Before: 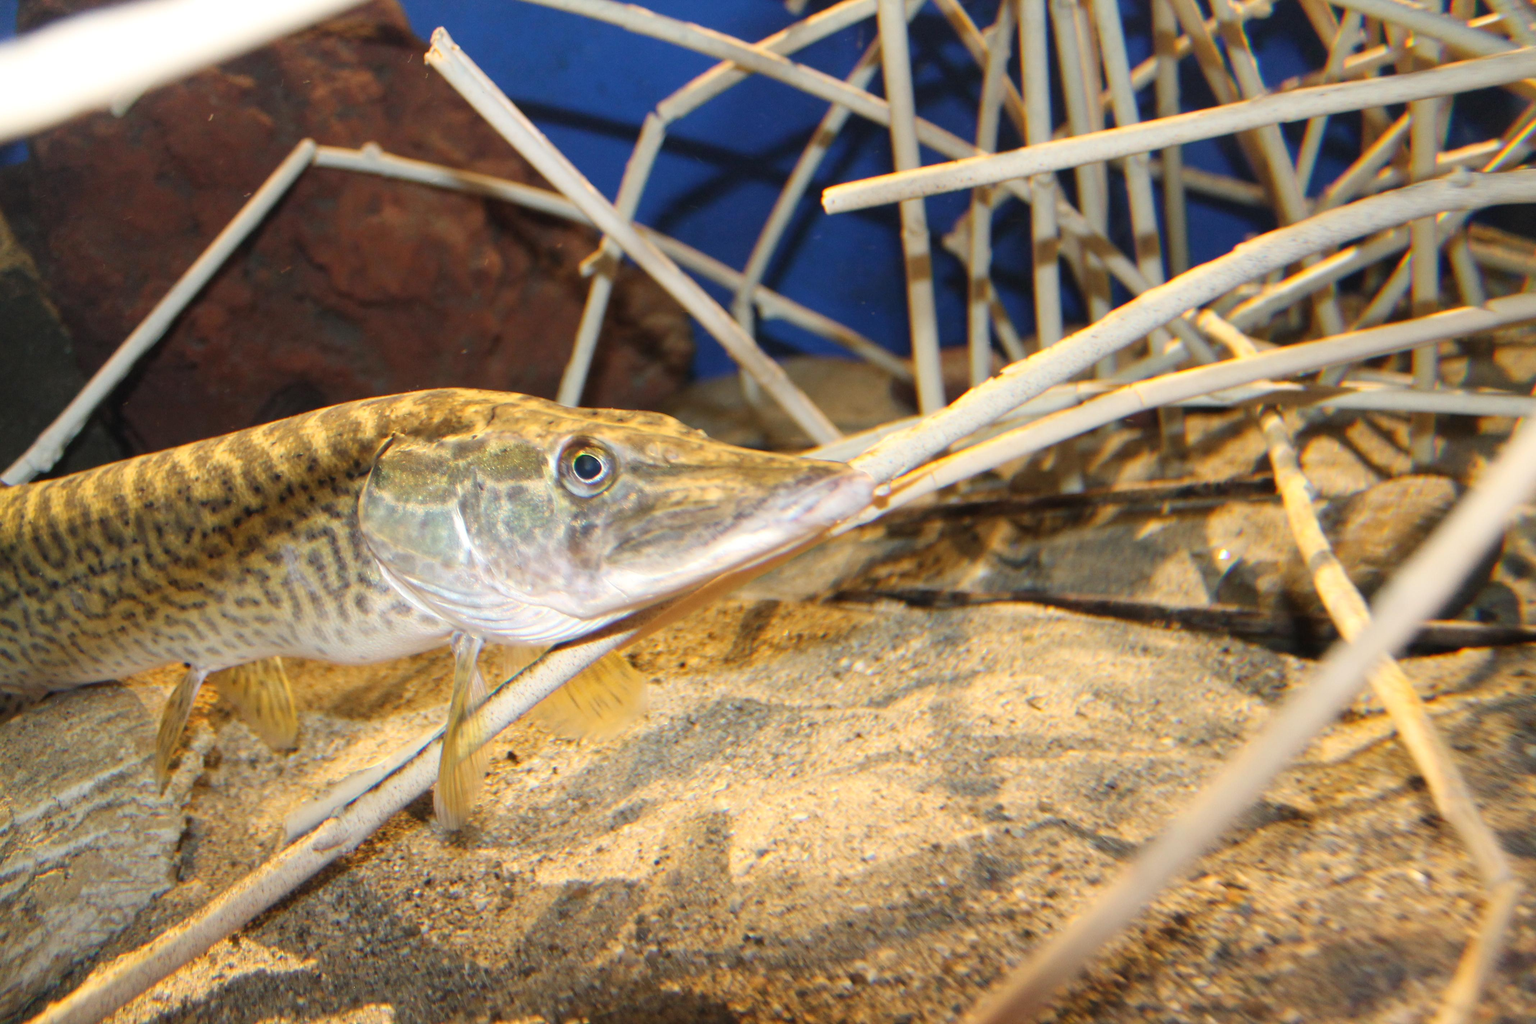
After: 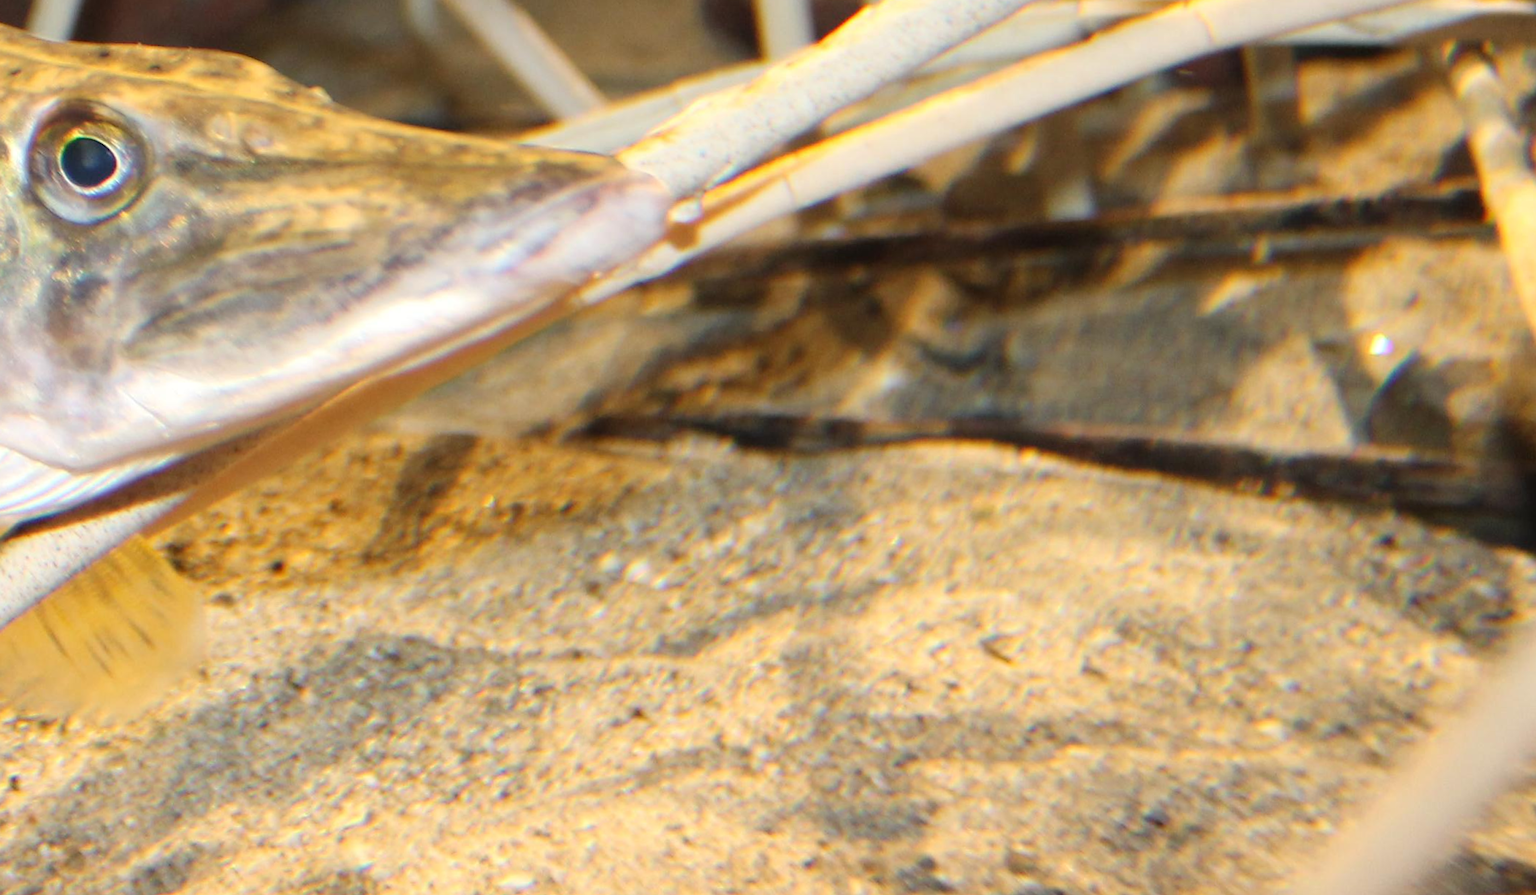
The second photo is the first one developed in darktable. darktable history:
rotate and perspective: rotation 0.226°, lens shift (vertical) -0.042, crop left 0.023, crop right 0.982, crop top 0.006, crop bottom 0.994
crop: left 35.03%, top 36.625%, right 14.663%, bottom 20.057%
